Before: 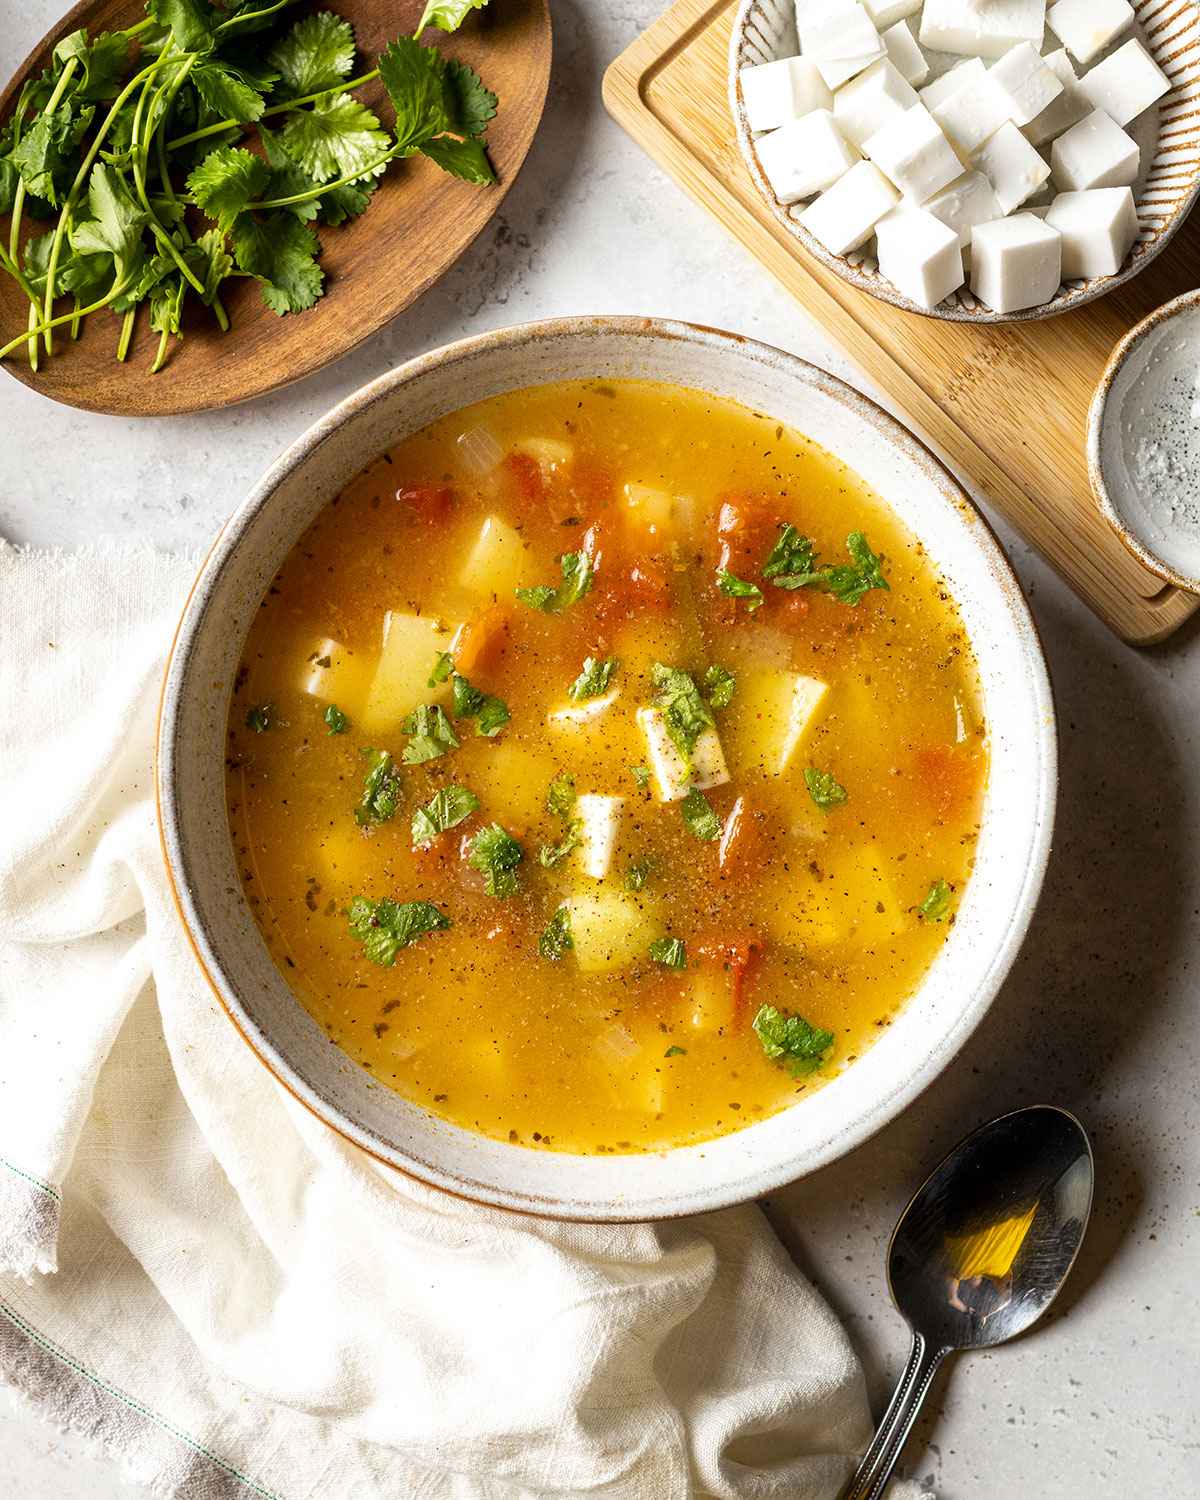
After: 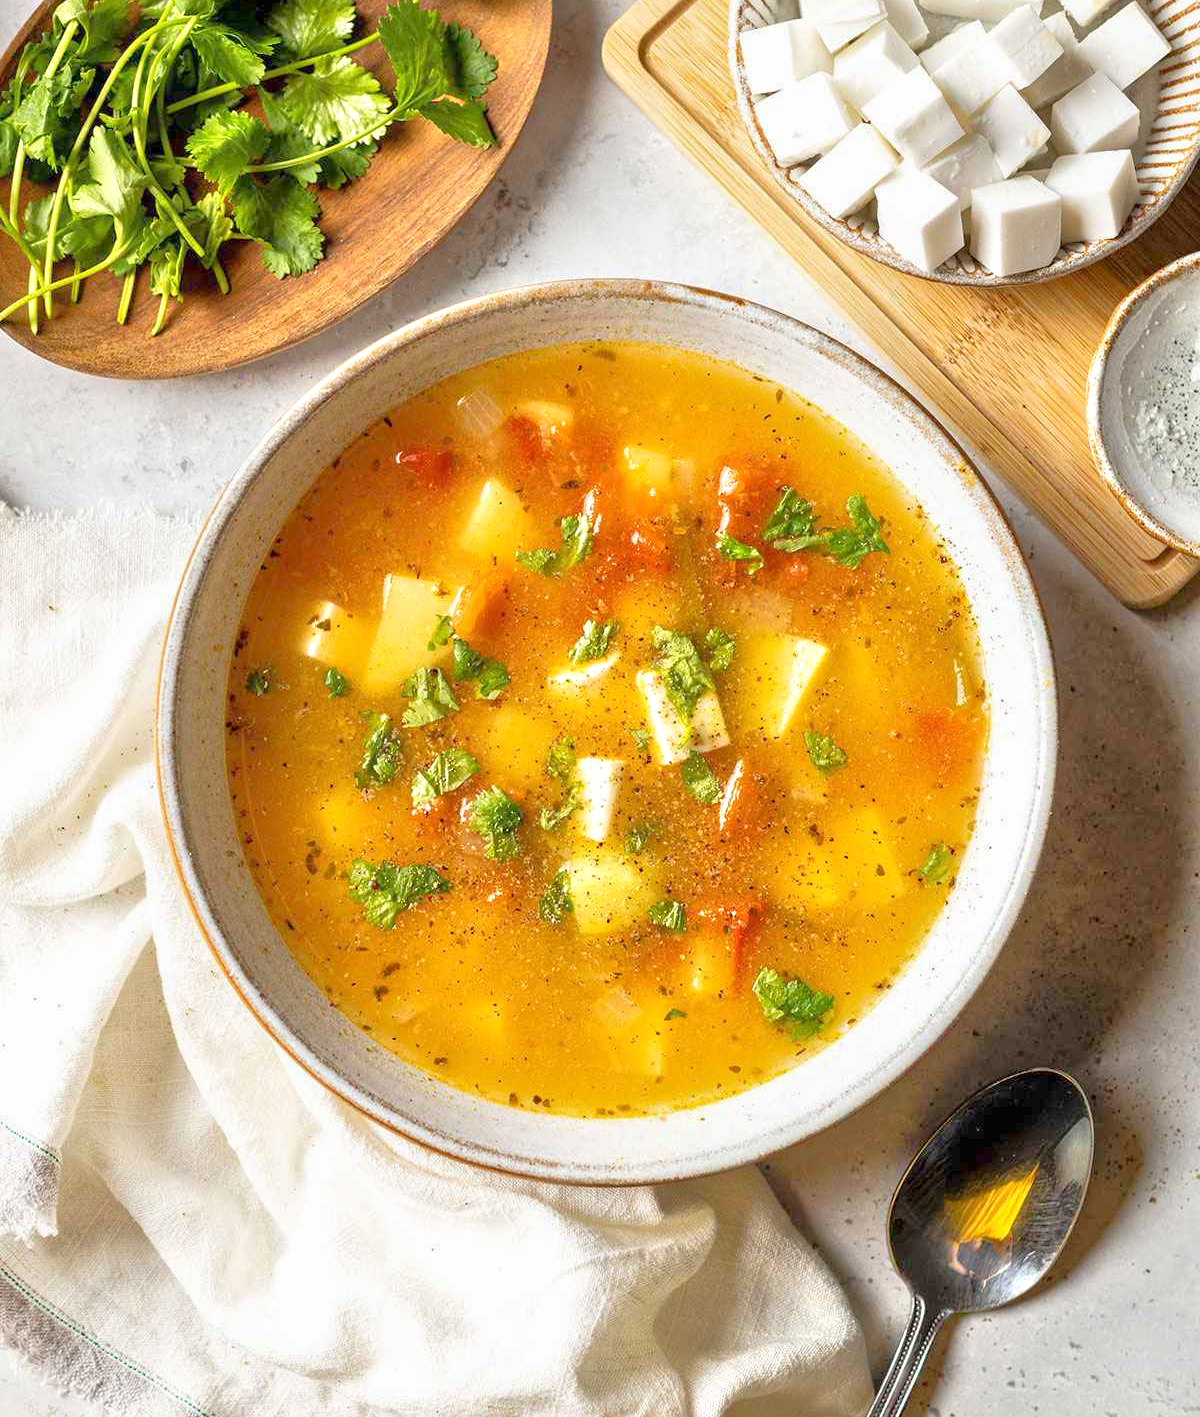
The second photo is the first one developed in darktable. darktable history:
tone equalizer: -8 EV 2 EV, -7 EV 2 EV, -6 EV 2 EV, -5 EV 2 EV, -4 EV 2 EV, -3 EV 1.5 EV, -2 EV 1 EV, -1 EV 0.5 EV
crop and rotate: top 2.479%, bottom 3.018%
